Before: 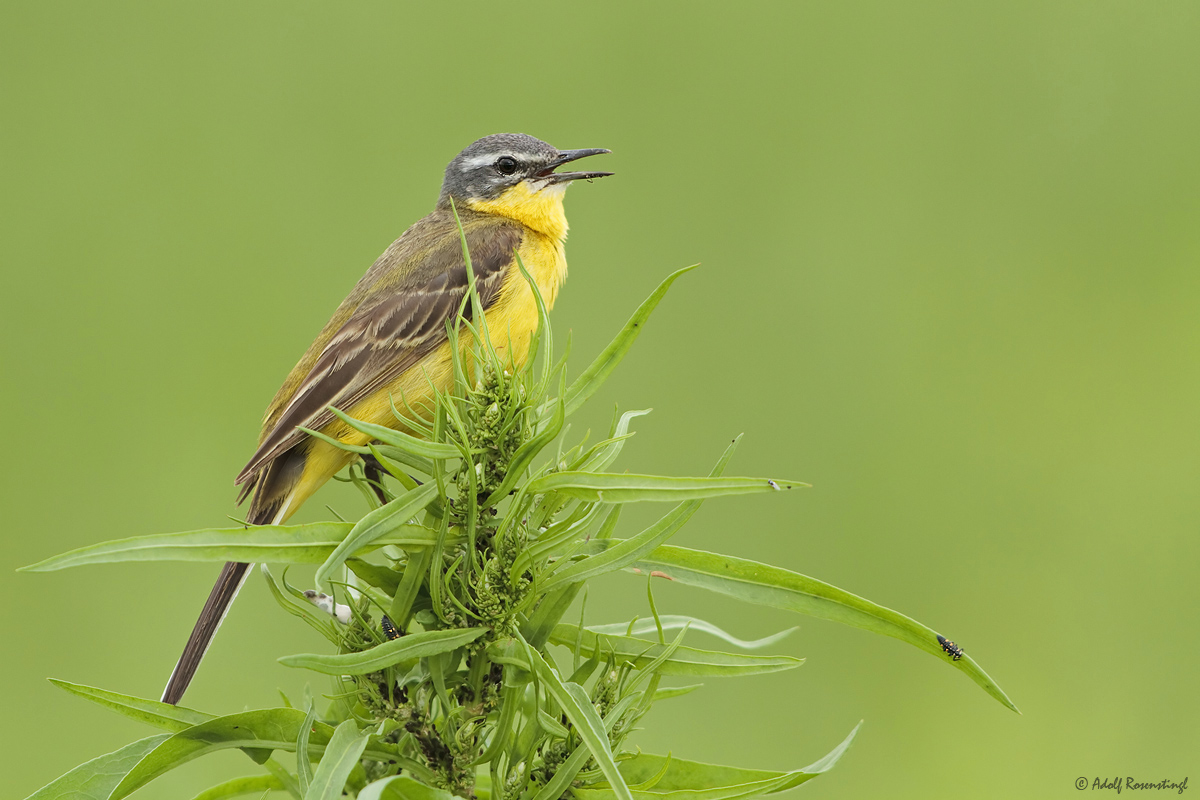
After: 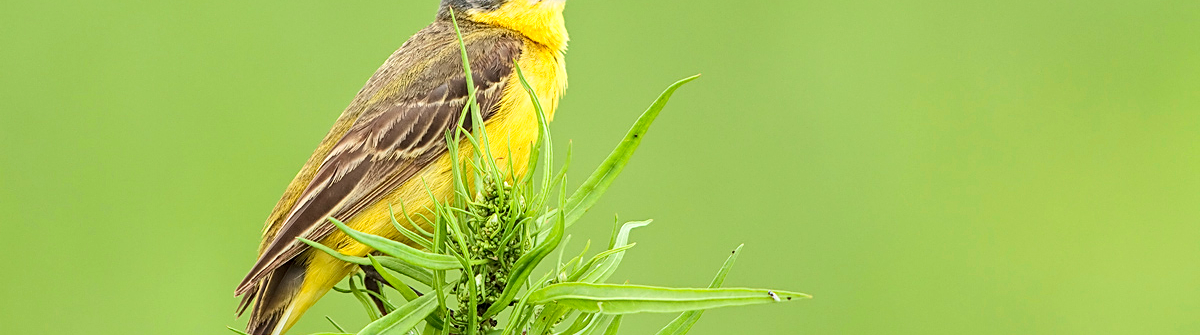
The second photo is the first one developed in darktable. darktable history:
sharpen: on, module defaults
crop and rotate: top 23.635%, bottom 34.408%
local contrast: detail 130%
contrast brightness saturation: contrast 0.198, brightness 0.149, saturation 0.137
